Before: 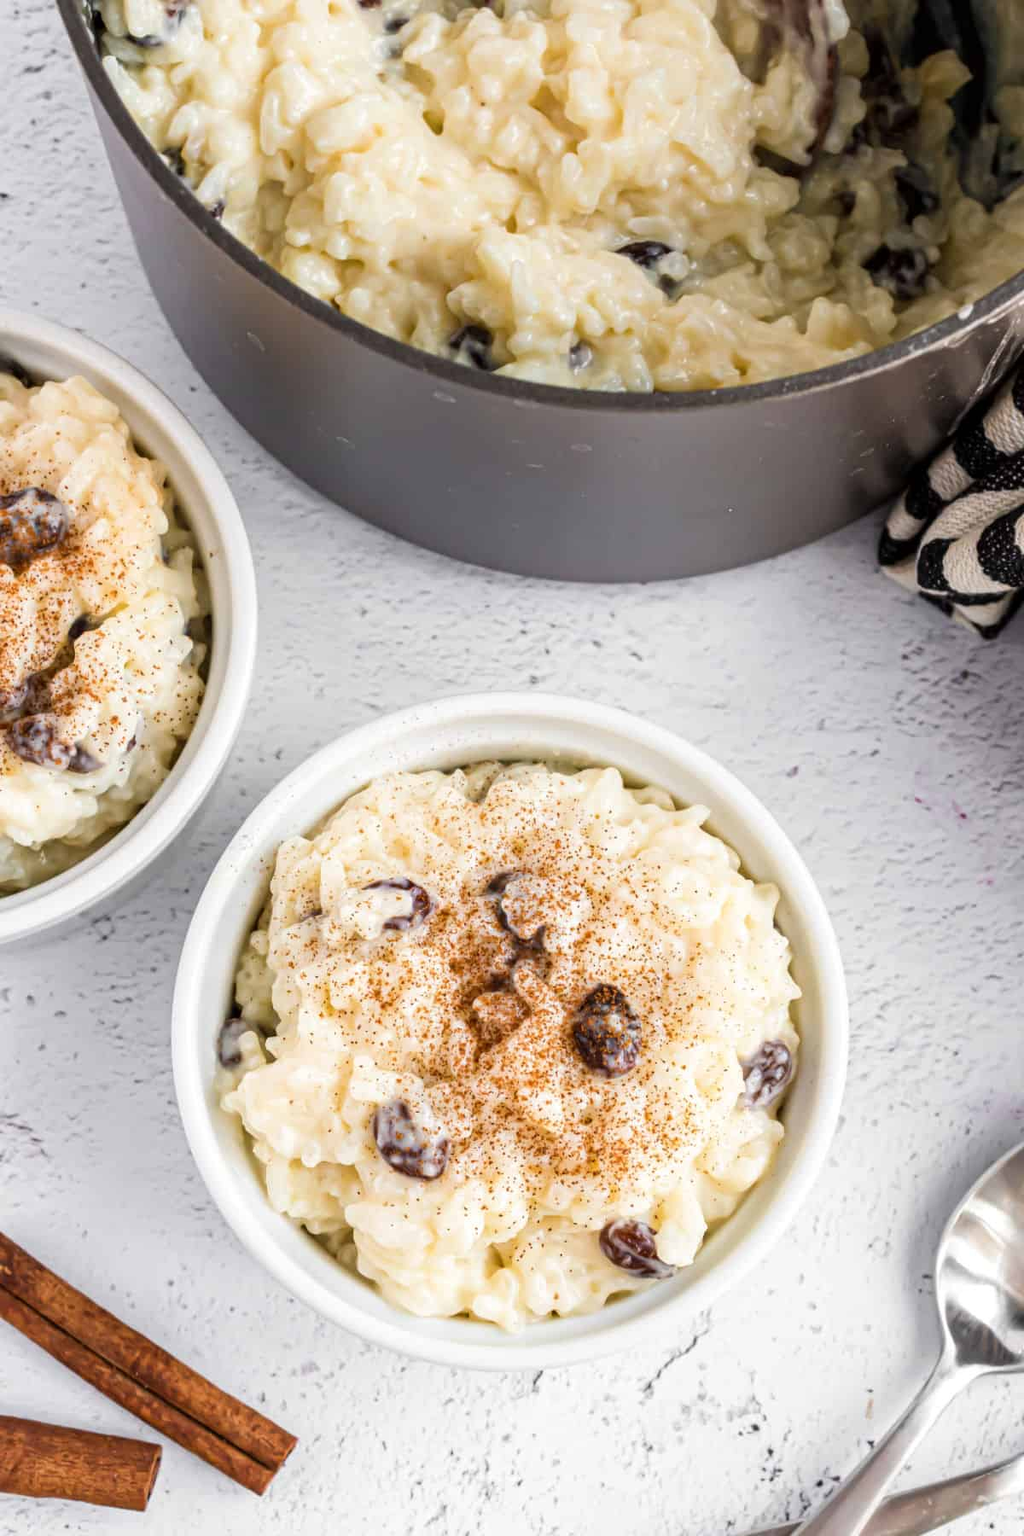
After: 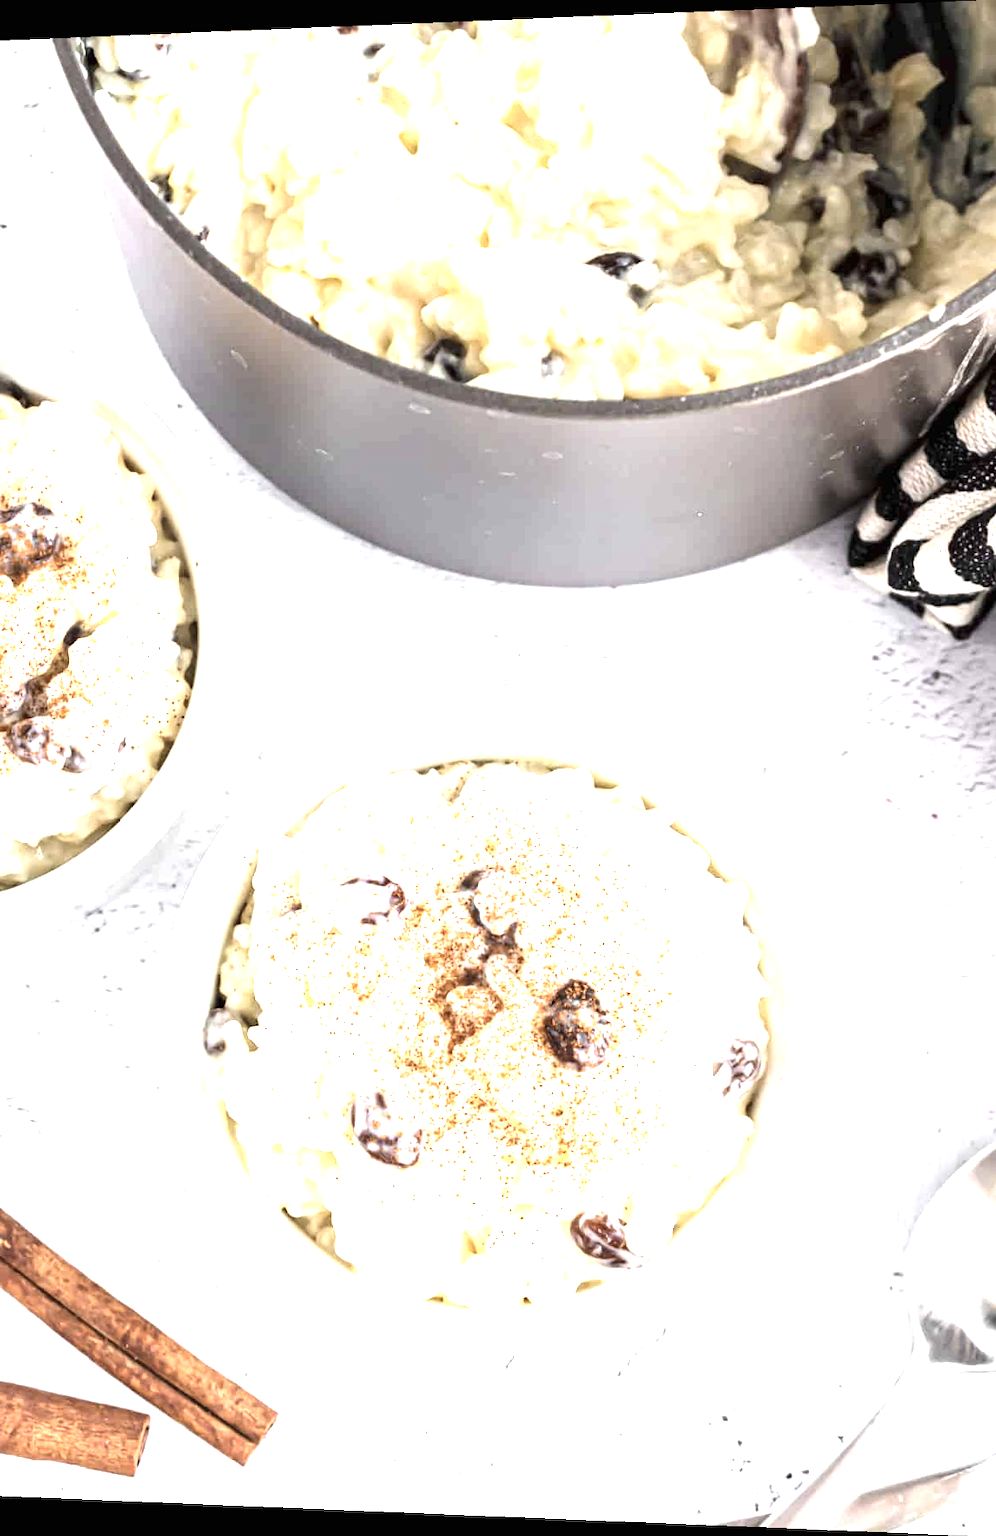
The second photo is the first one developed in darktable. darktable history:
rotate and perspective: lens shift (horizontal) -0.055, automatic cropping off
exposure: black level correction 0, exposure 1.741 EV, compensate exposure bias true, compensate highlight preservation false
contrast brightness saturation: contrast 0.1, saturation -0.36
